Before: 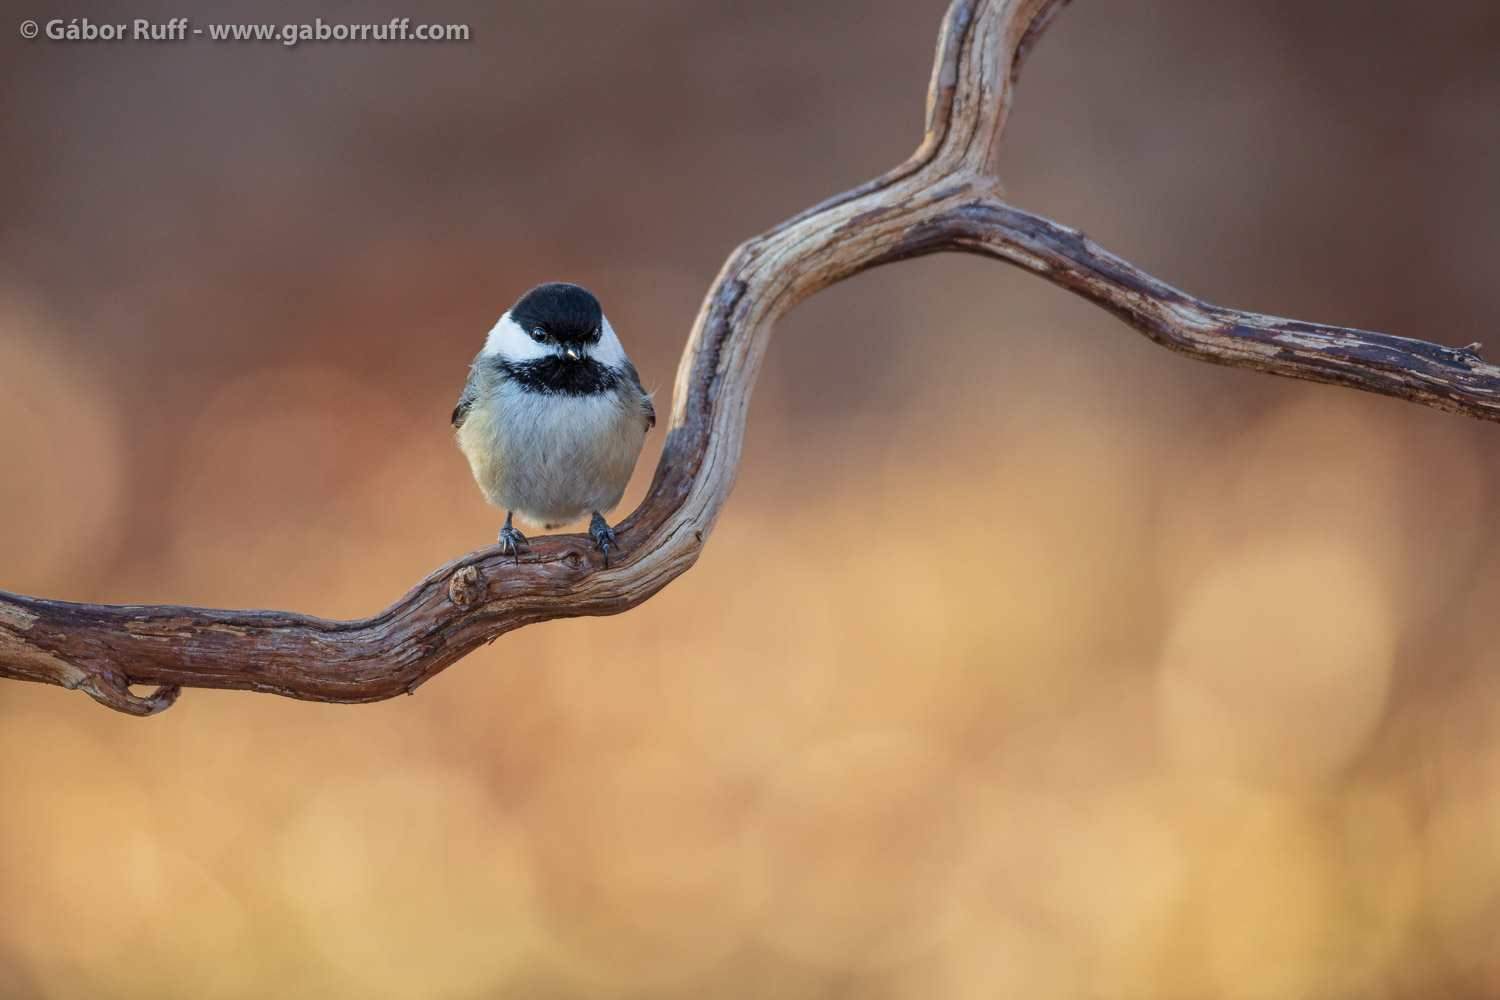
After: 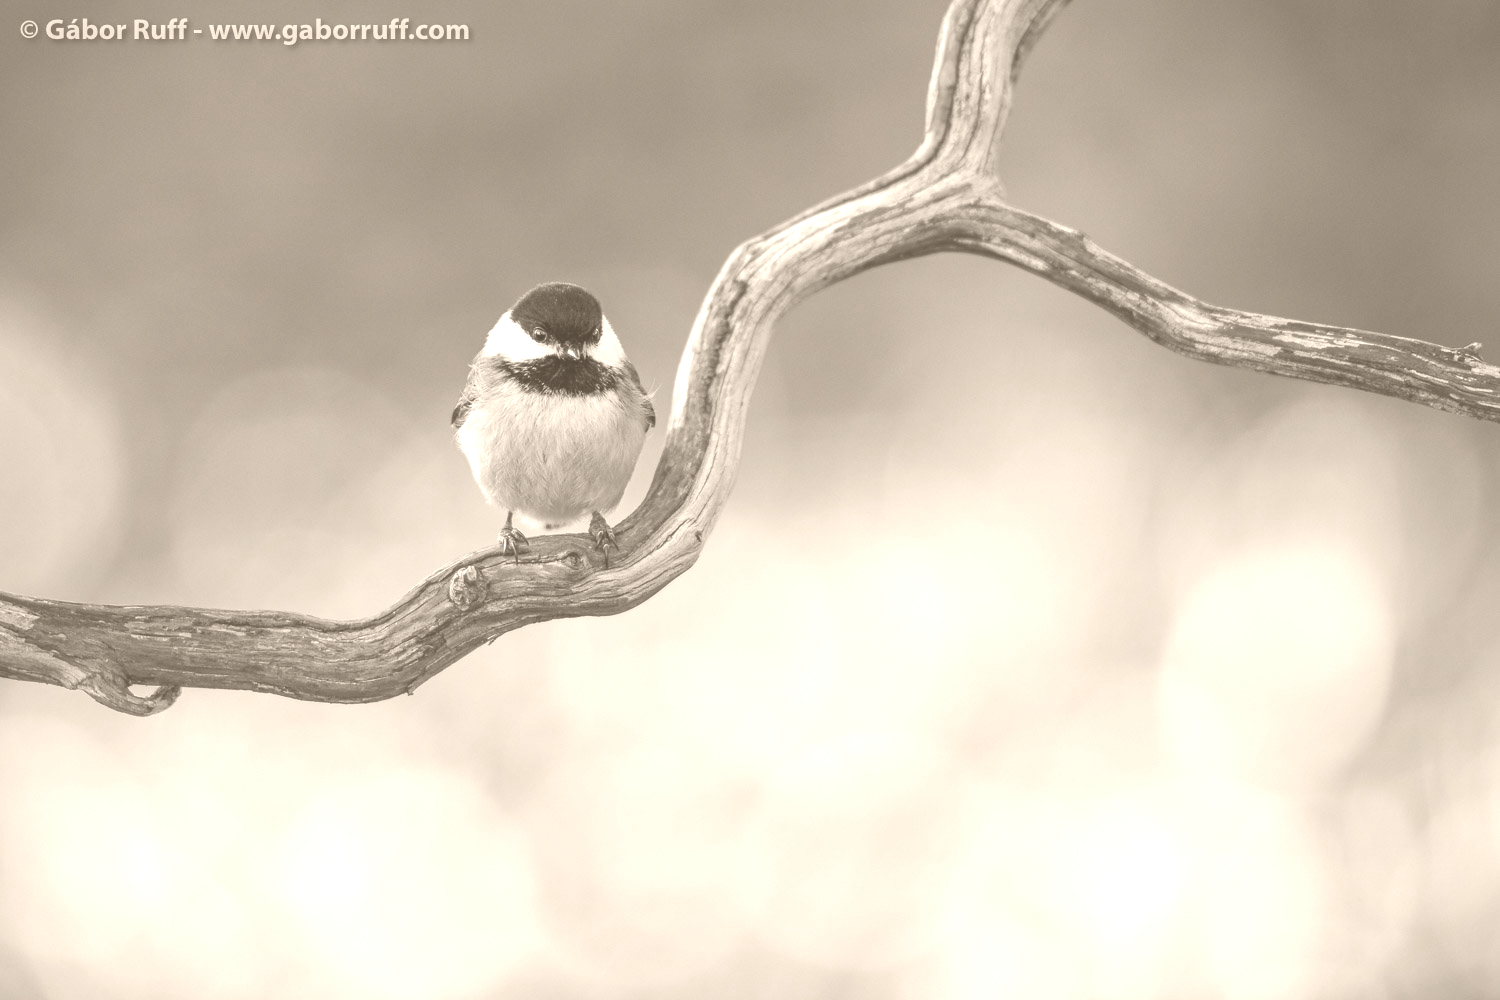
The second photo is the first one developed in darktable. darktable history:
colorize: hue 34.49°, saturation 35.33%, source mix 100%, version 1
color balance: lift [1.004, 1.002, 1.002, 0.998], gamma [1, 1.007, 1.002, 0.993], gain [1, 0.977, 1.013, 1.023], contrast -3.64%
